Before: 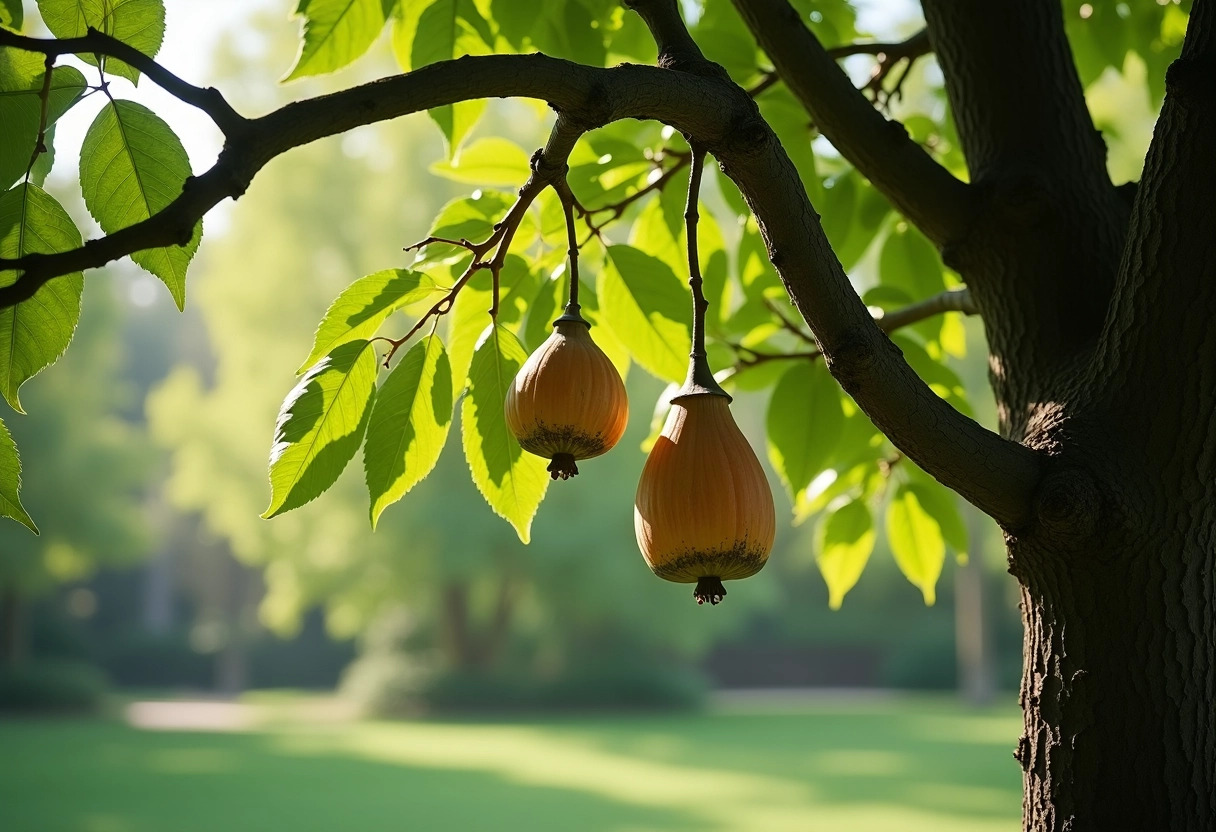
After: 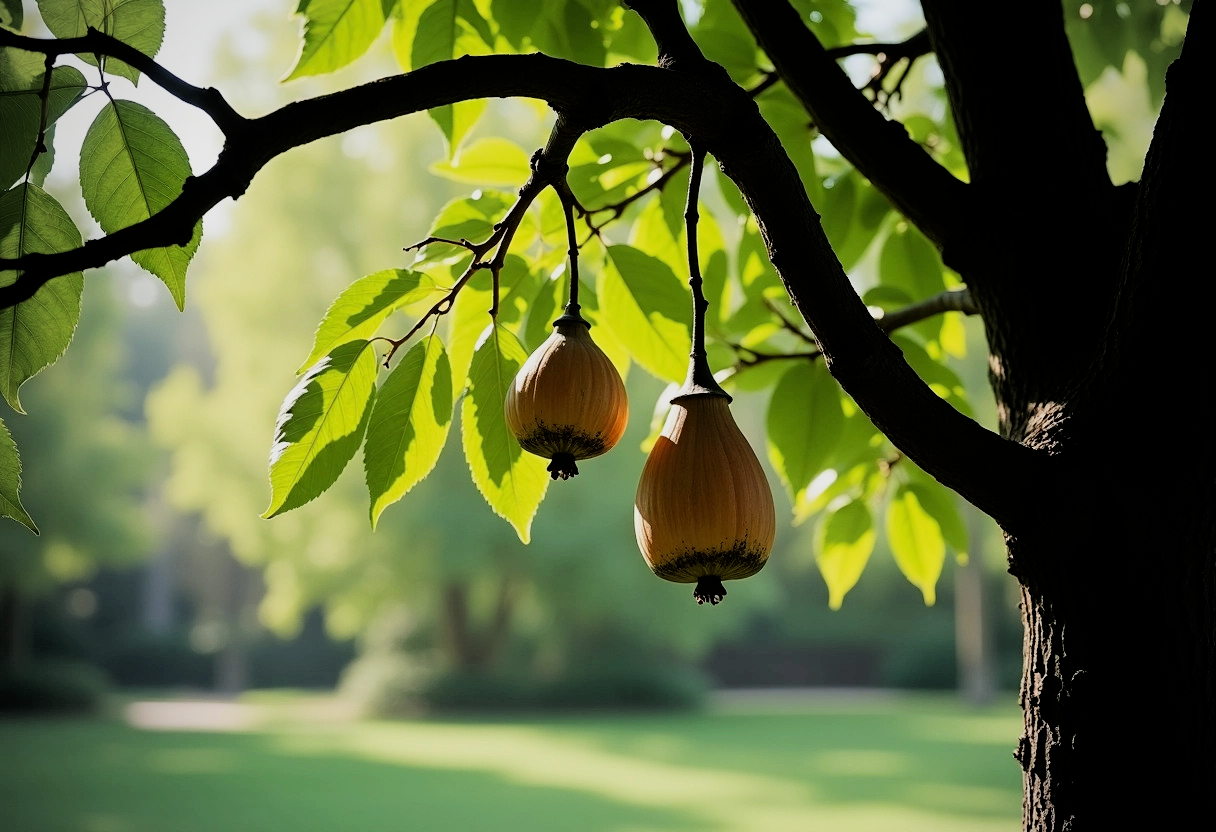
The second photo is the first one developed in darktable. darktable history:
vignetting: fall-off radius 63.6%
filmic rgb: black relative exposure -5 EV, white relative exposure 3.5 EV, hardness 3.19, contrast 1.2, highlights saturation mix -50%
